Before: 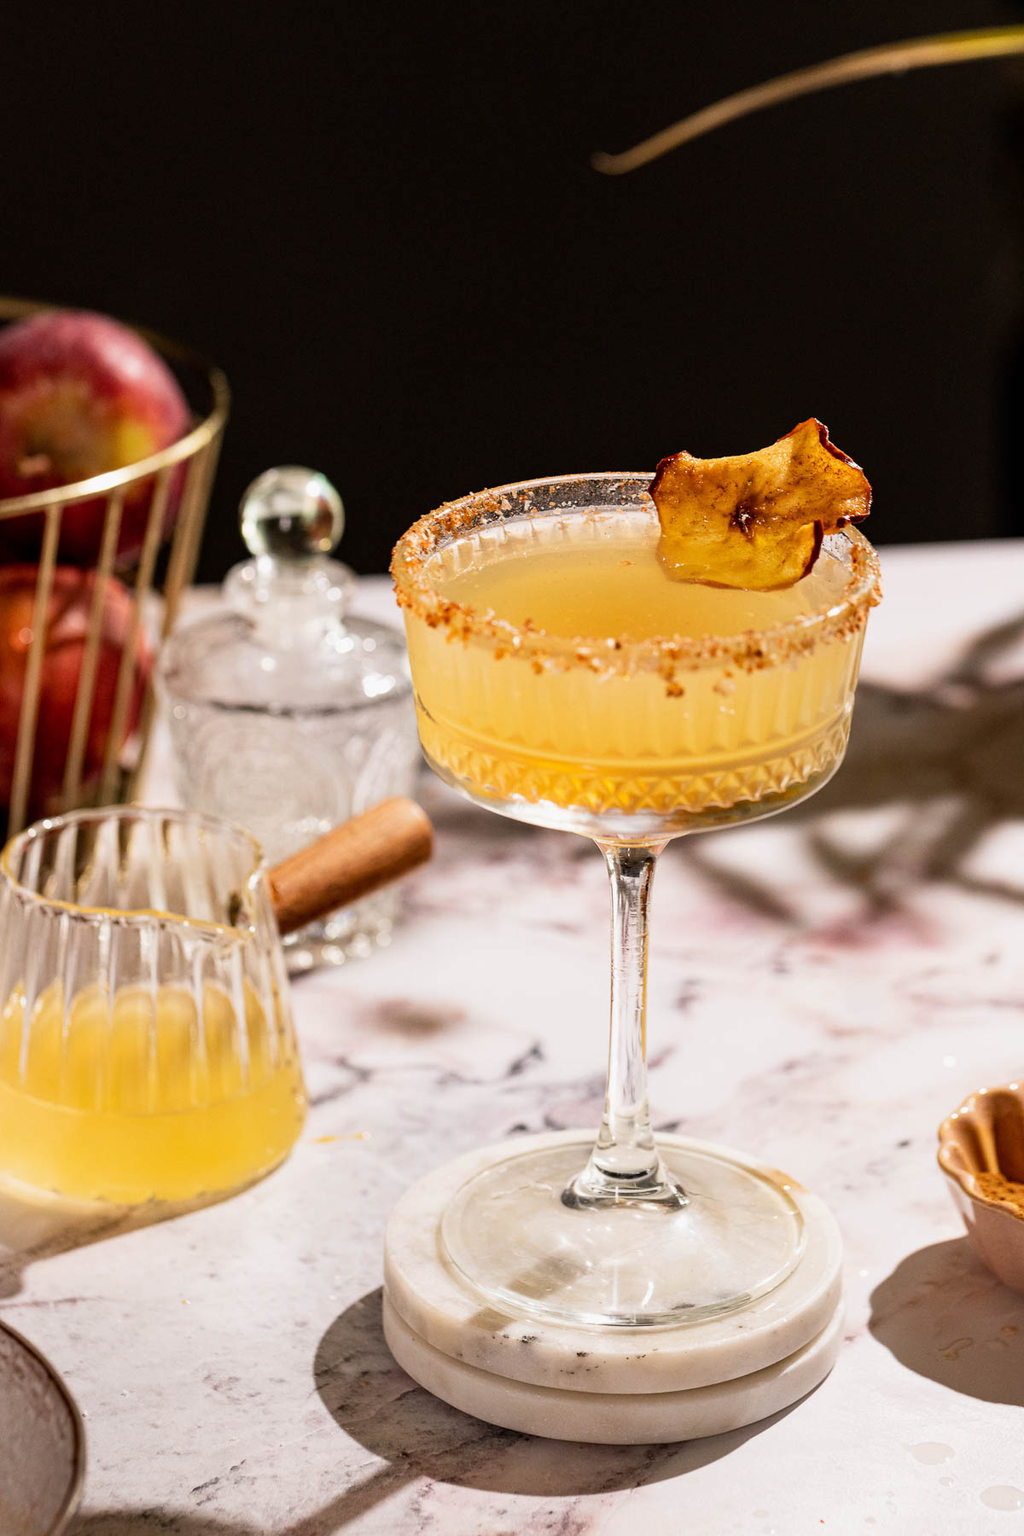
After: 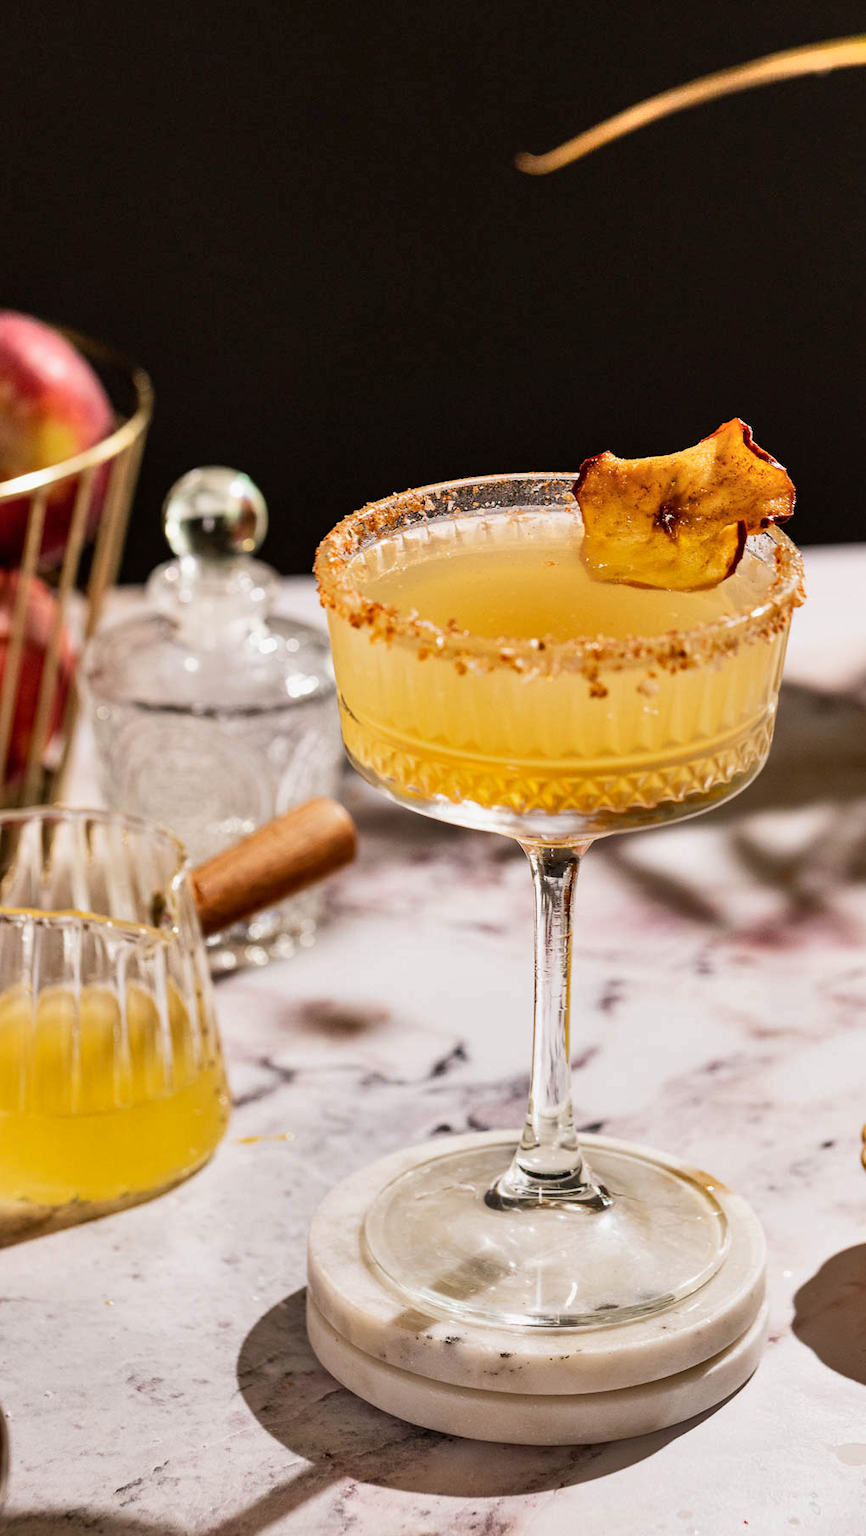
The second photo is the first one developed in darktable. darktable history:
crop: left 7.558%, right 7.794%
shadows and highlights: soften with gaussian
